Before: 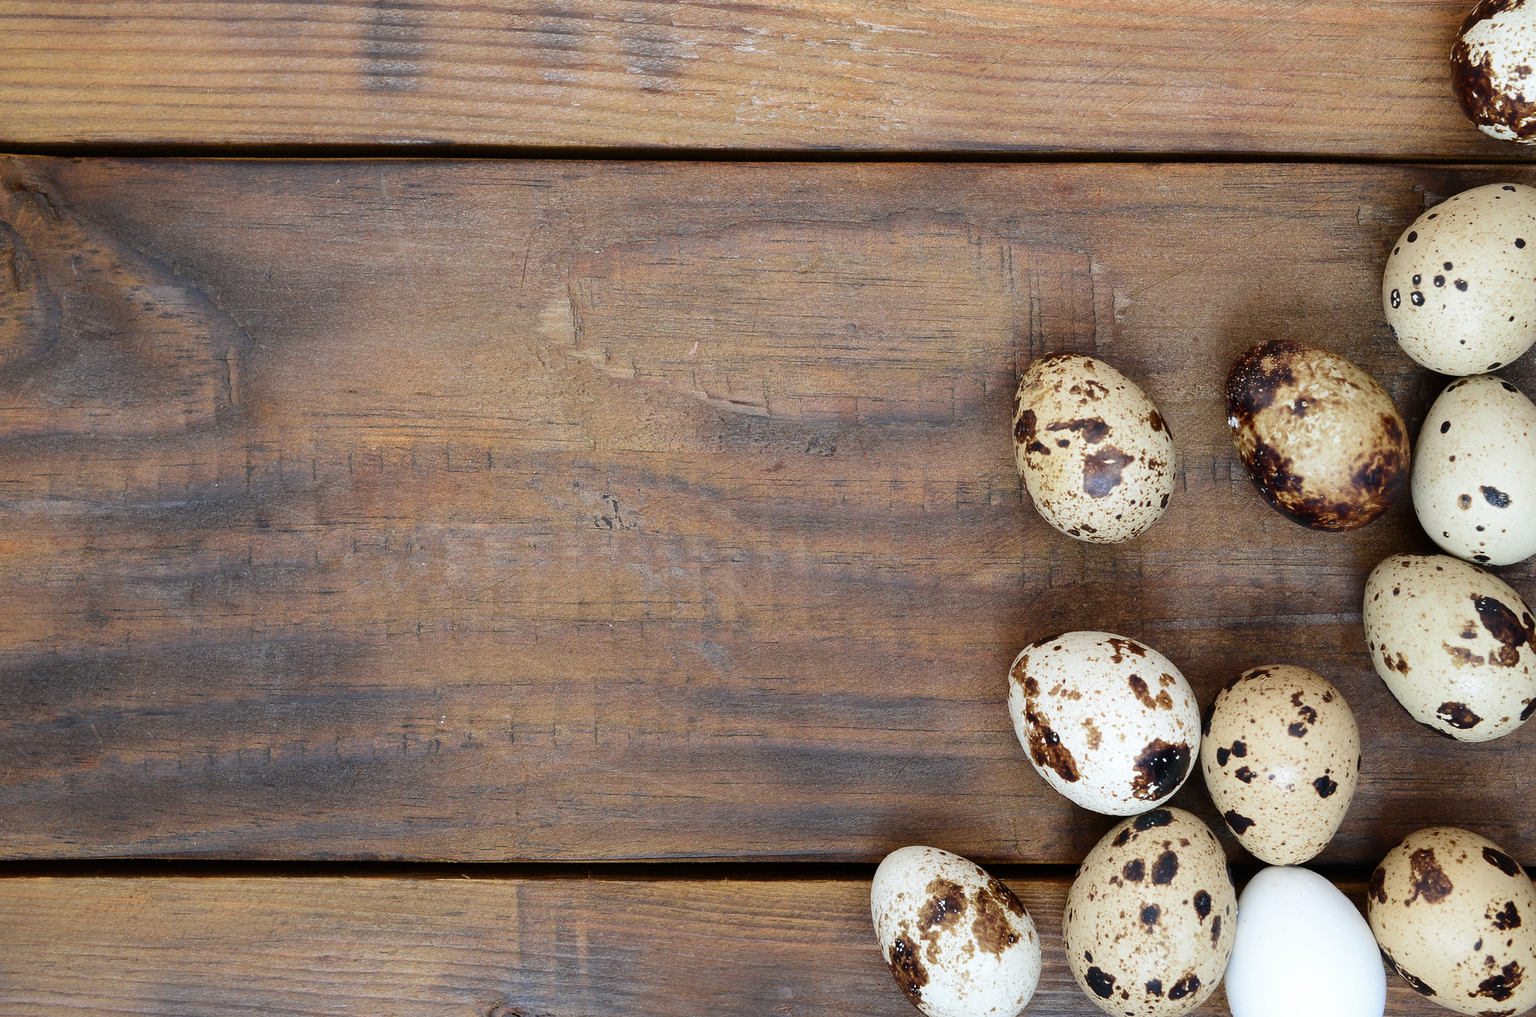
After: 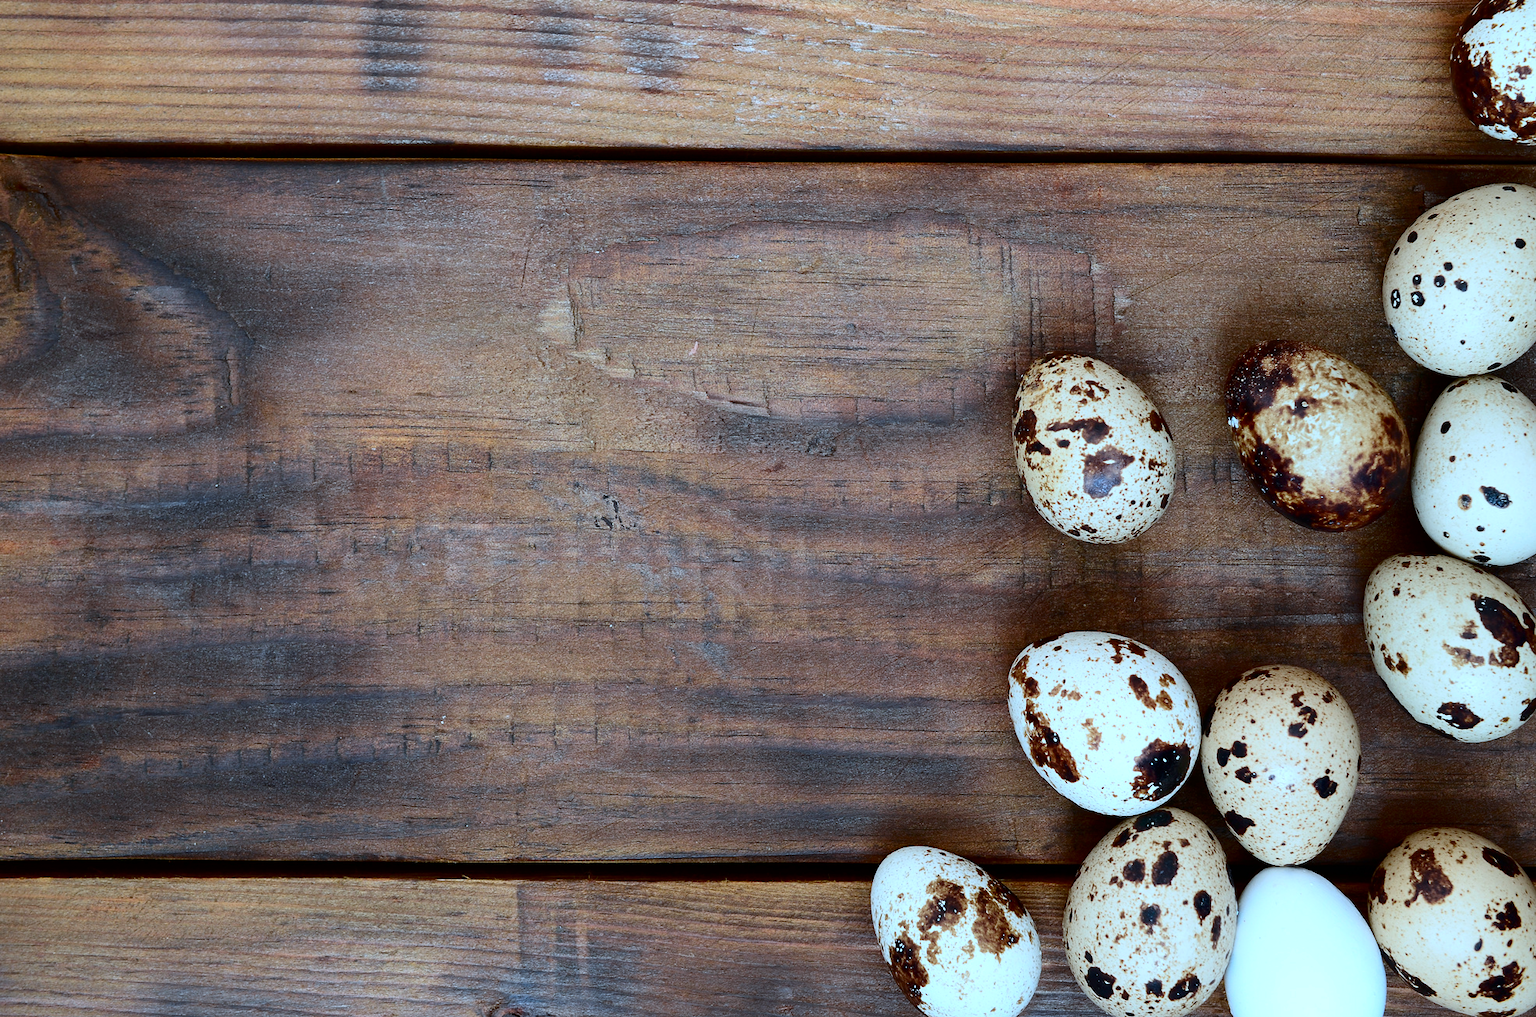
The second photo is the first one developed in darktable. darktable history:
color correction: highlights a* -8.98, highlights b* -22.94
contrast brightness saturation: contrast 0.195, brightness -0.105, saturation 0.21
